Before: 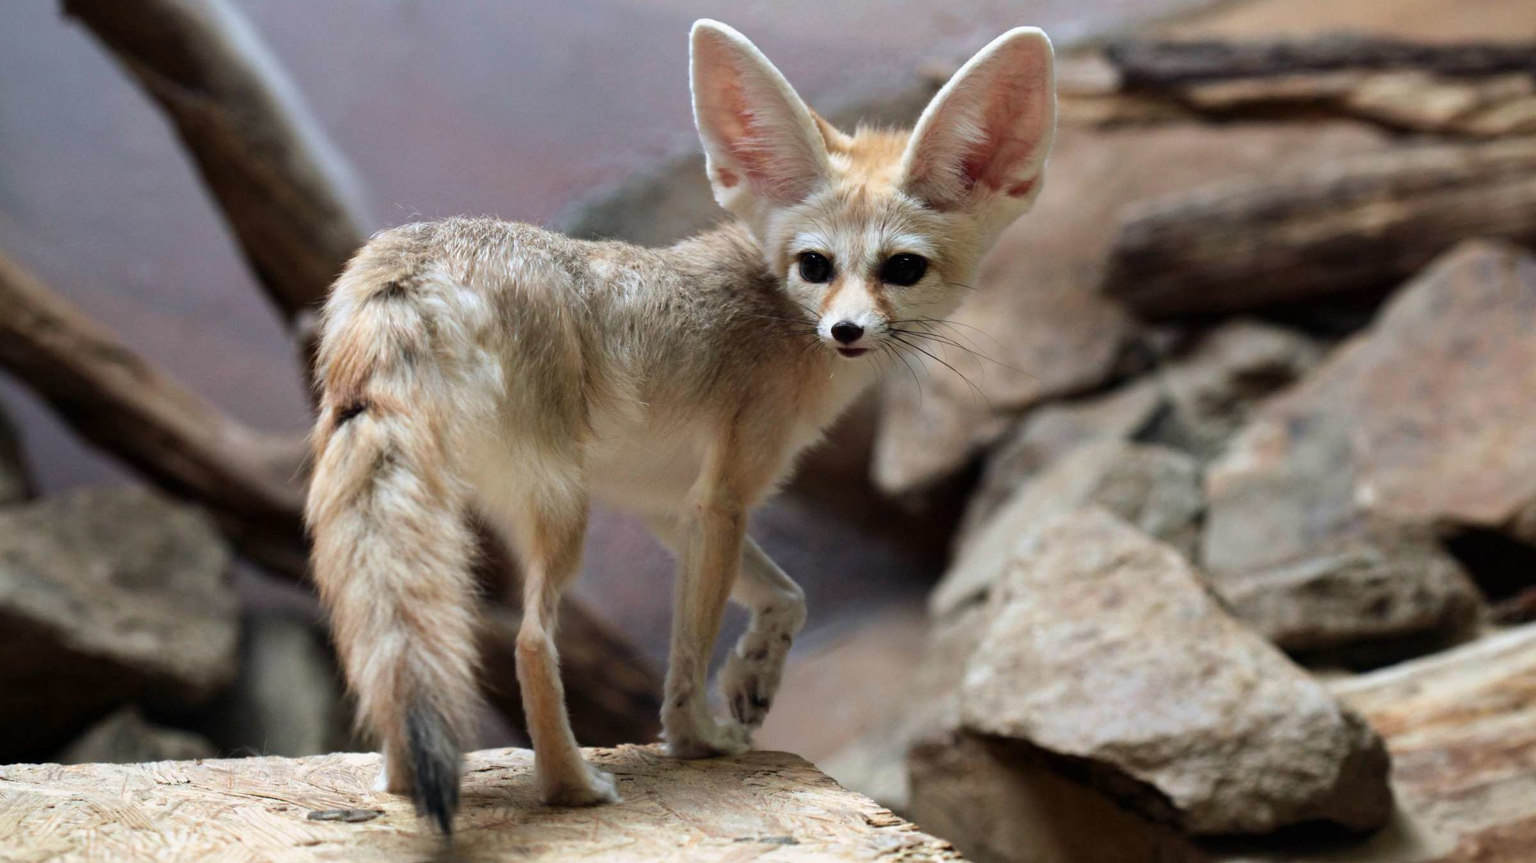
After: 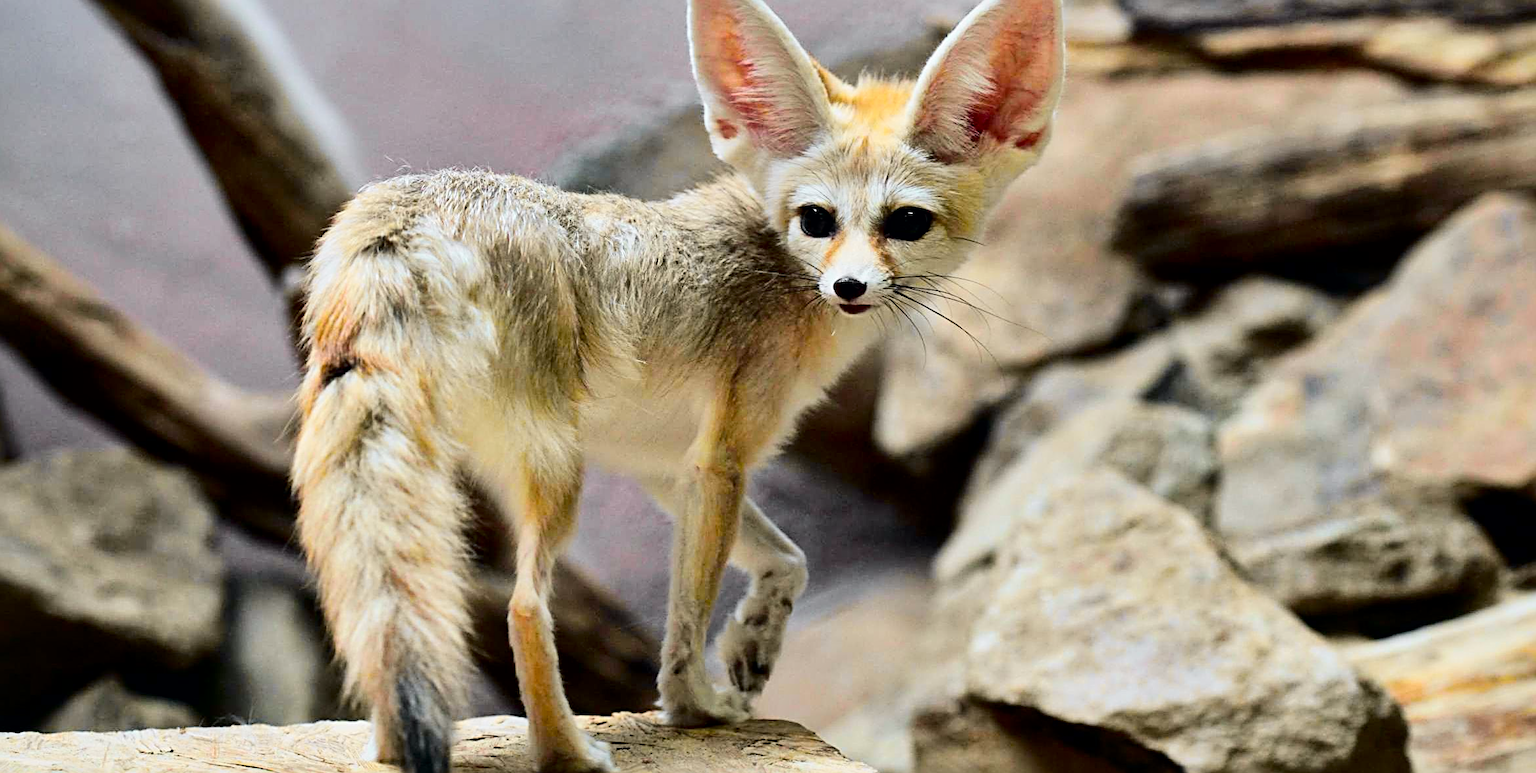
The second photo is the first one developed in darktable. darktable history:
local contrast: mode bilateral grid, contrast 20, coarseness 49, detail 141%, midtone range 0.2
tone curve: curves: ch0 [(0, 0) (0.11, 0.061) (0.256, 0.259) (0.398, 0.494) (0.498, 0.611) (0.65, 0.757) (0.835, 0.883) (1, 0.961)]; ch1 [(0, 0) (0.346, 0.307) (0.408, 0.369) (0.453, 0.457) (0.482, 0.479) (0.502, 0.498) (0.521, 0.51) (0.553, 0.554) (0.618, 0.65) (0.693, 0.727) (1, 1)]; ch2 [(0, 0) (0.366, 0.337) (0.434, 0.46) (0.485, 0.494) (0.5, 0.494) (0.511, 0.508) (0.537, 0.55) (0.579, 0.599) (0.621, 0.693) (1, 1)], color space Lab, independent channels, preserve colors none
crop: left 1.447%, top 6.151%, right 1.382%, bottom 6.735%
tone equalizer: -8 EV -0.002 EV, -7 EV 0.004 EV, -6 EV -0.012 EV, -5 EV 0.02 EV, -4 EV -0.006 EV, -3 EV 0.006 EV, -2 EV -0.079 EV, -1 EV -0.27 EV, +0 EV -0.583 EV, edges refinement/feathering 500, mask exposure compensation -1.57 EV, preserve details no
exposure: exposure 0.292 EV, compensate highlight preservation false
shadows and highlights: shadows 5.79, soften with gaussian
color balance rgb: power › hue 312.83°, linear chroma grading › global chroma 15.261%, perceptual saturation grading › global saturation -0.08%
sharpen: radius 2.822, amount 0.712
